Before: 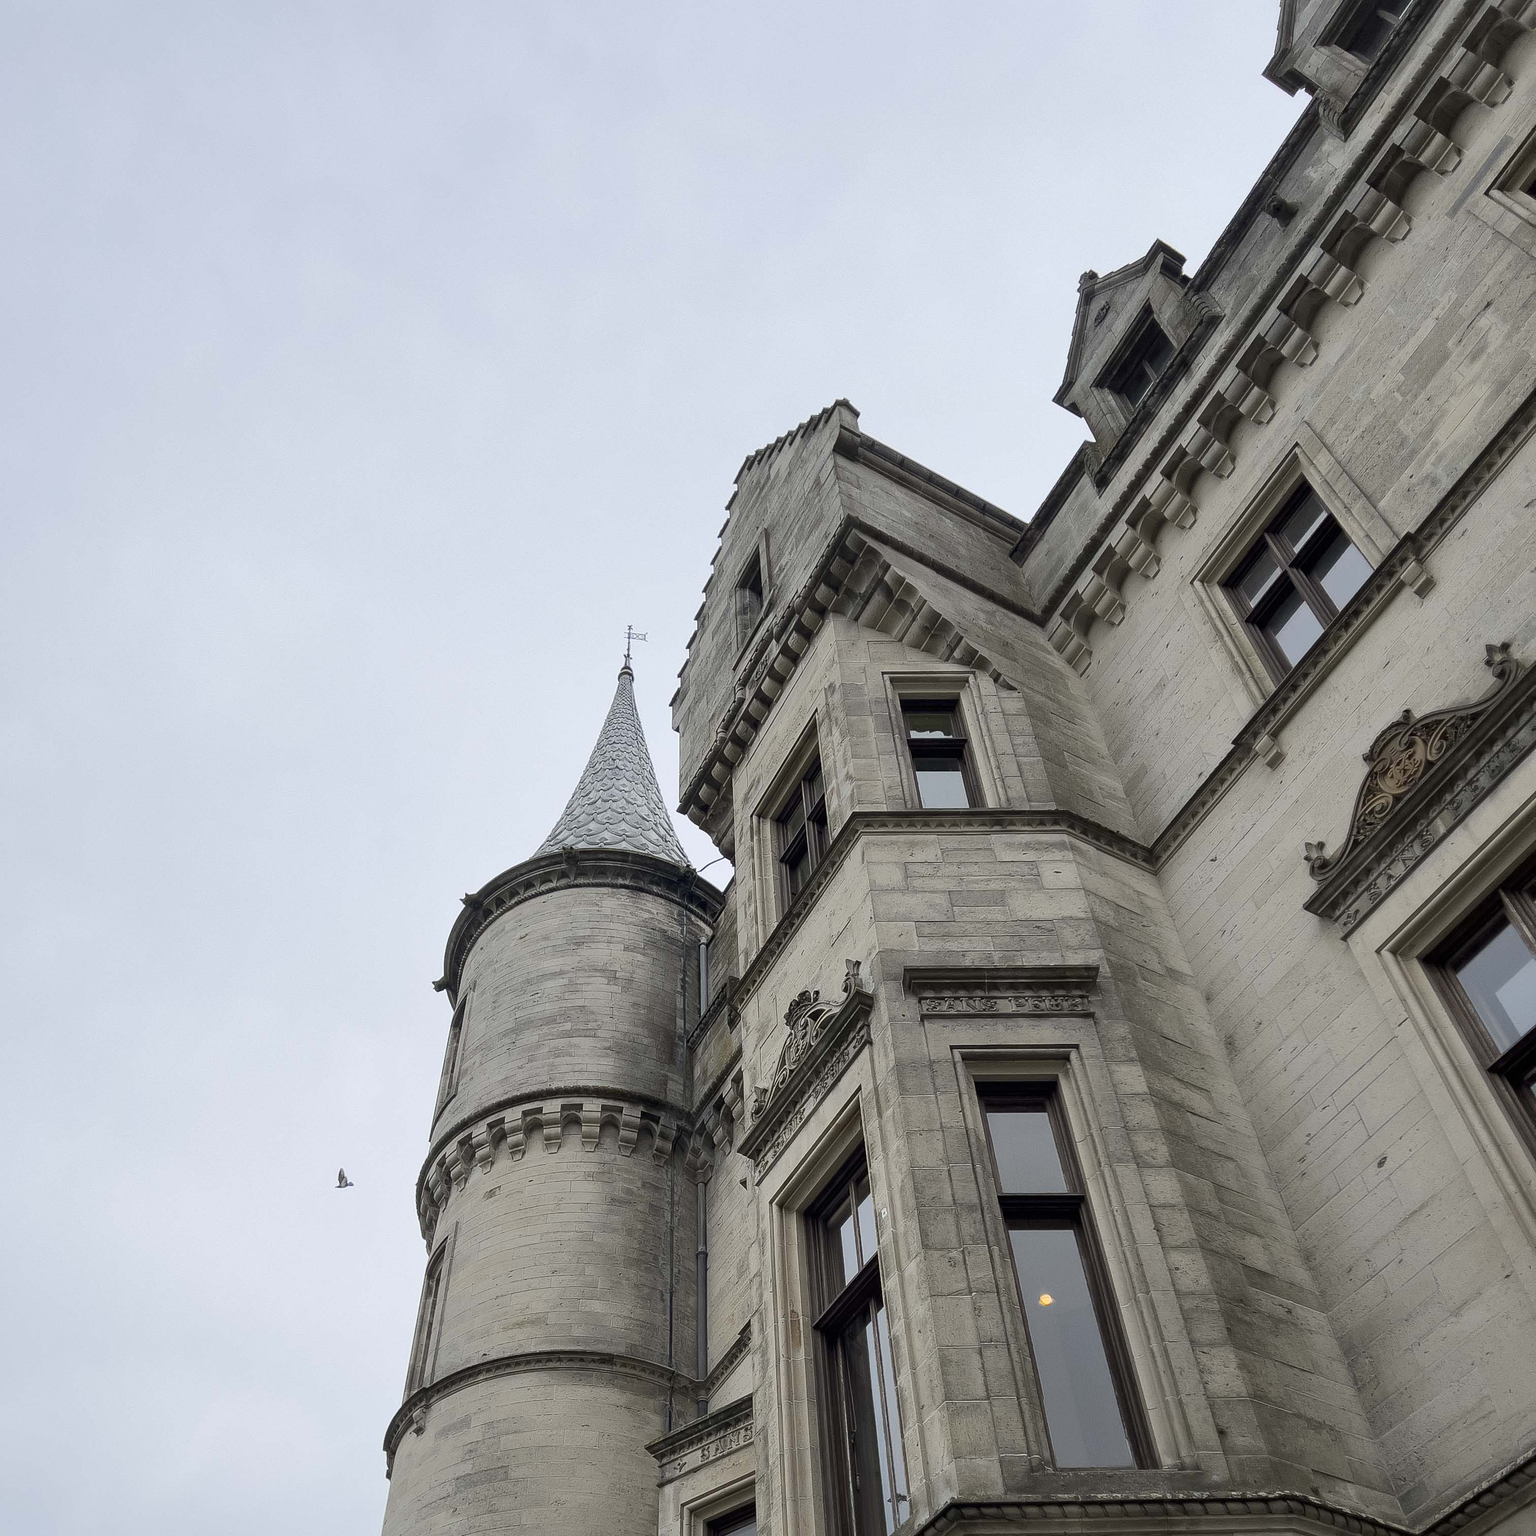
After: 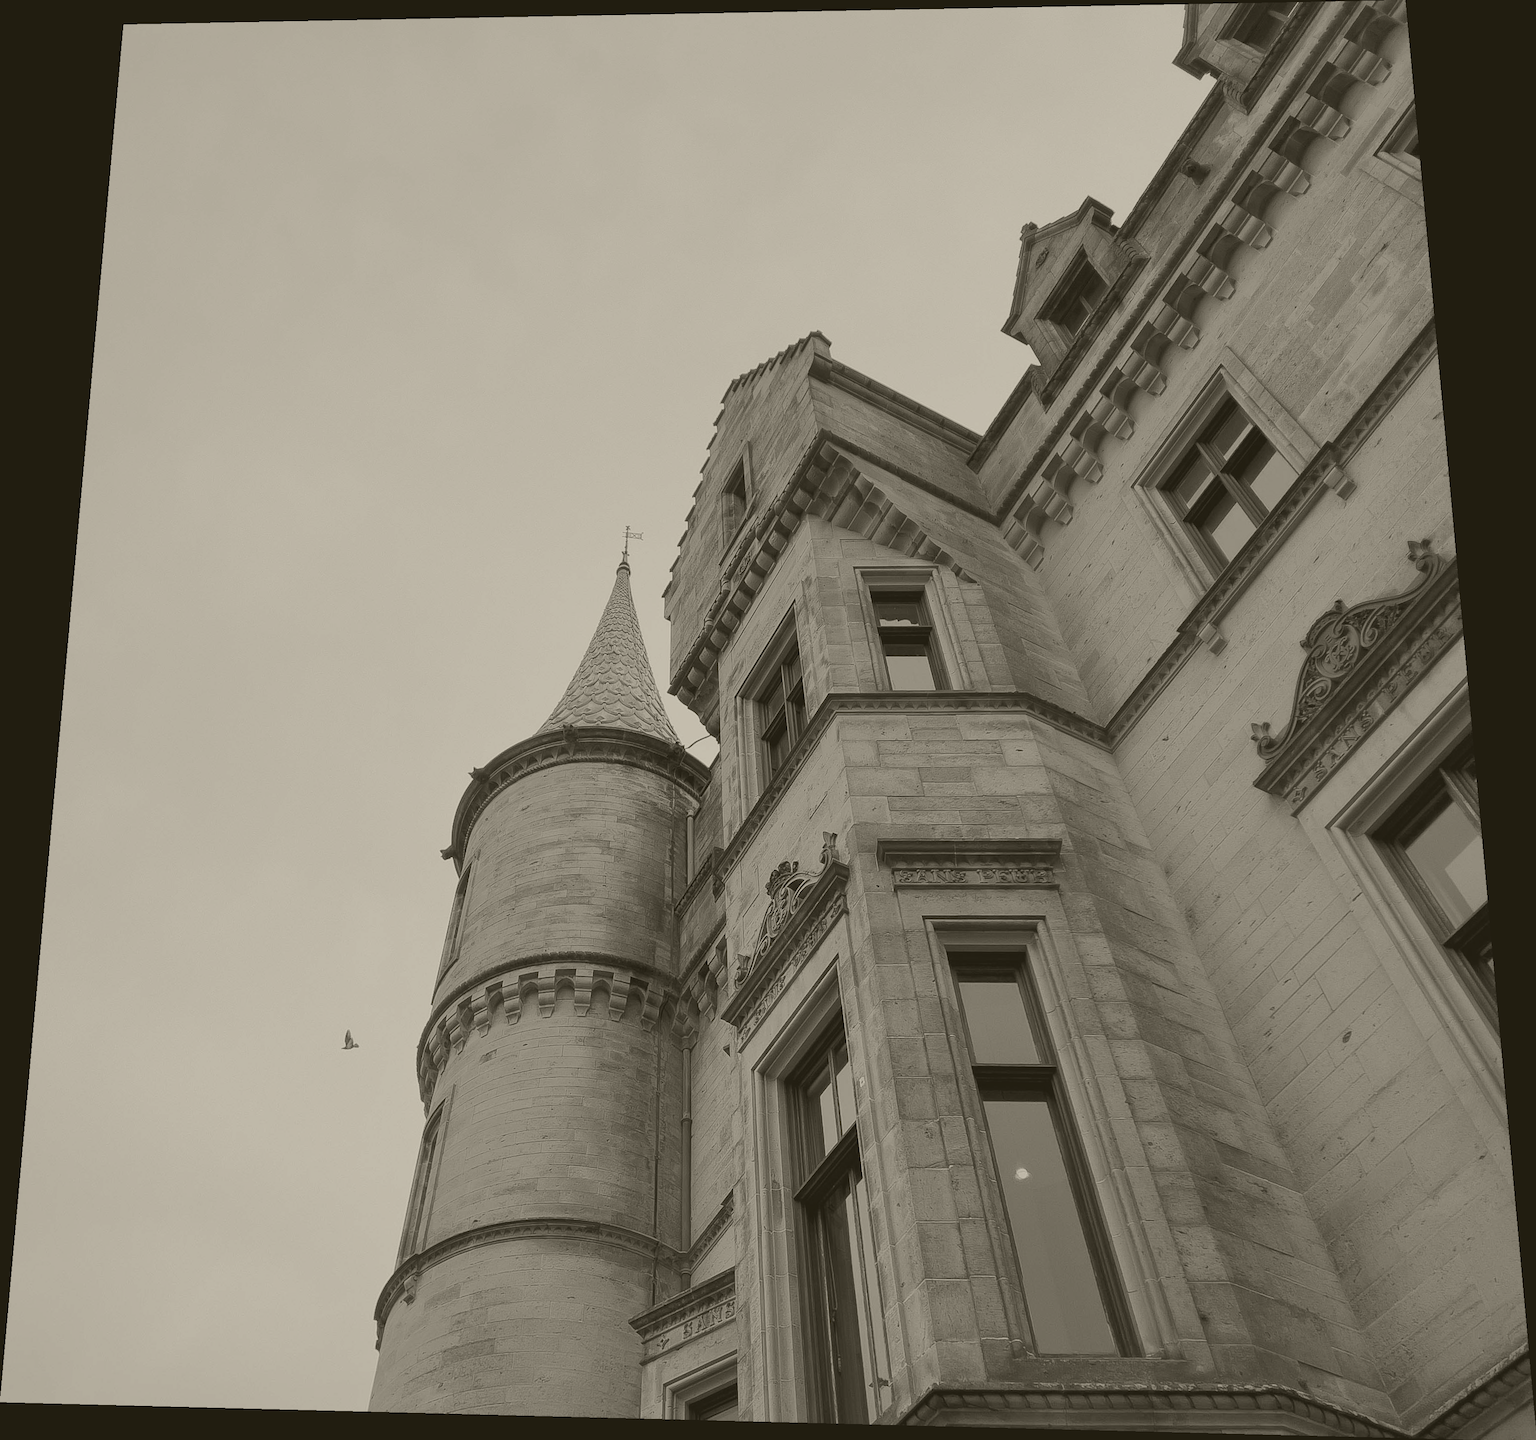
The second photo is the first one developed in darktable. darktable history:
colorize: hue 41.44°, saturation 22%, source mix 60%, lightness 10.61%
white balance: red 0.974, blue 1.044
rotate and perspective: rotation 0.128°, lens shift (vertical) -0.181, lens shift (horizontal) -0.044, shear 0.001, automatic cropping off
exposure: black level correction 0, exposure 0.68 EV, compensate exposure bias true, compensate highlight preservation false
